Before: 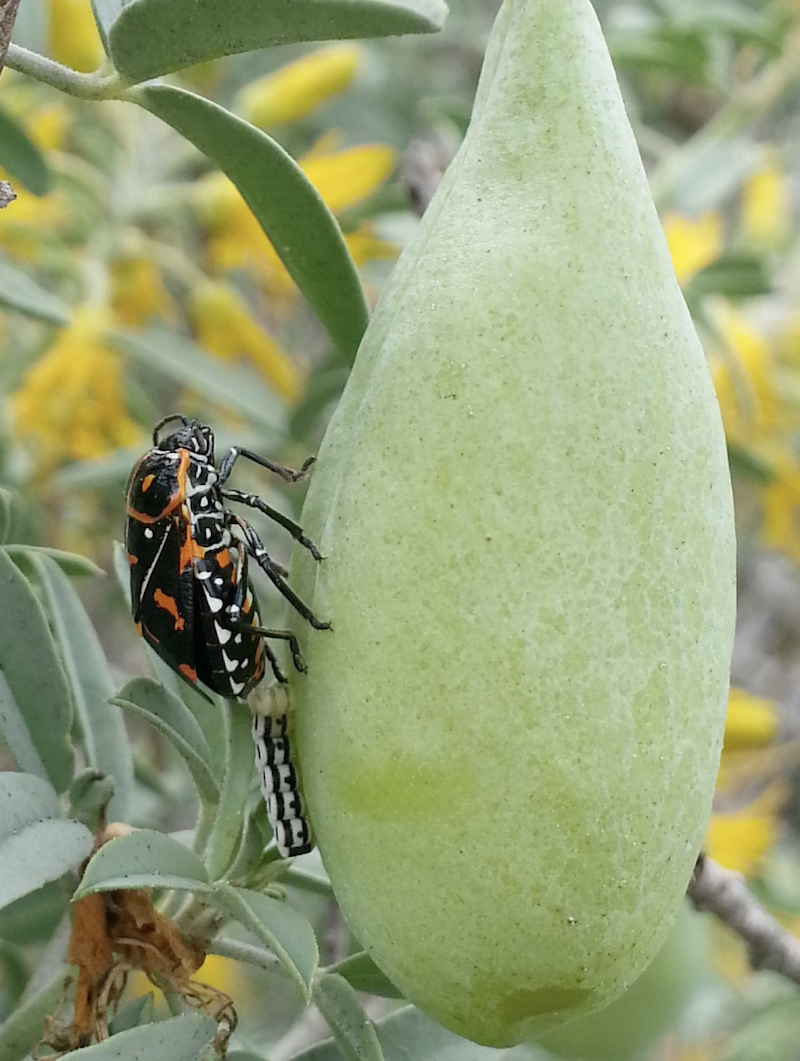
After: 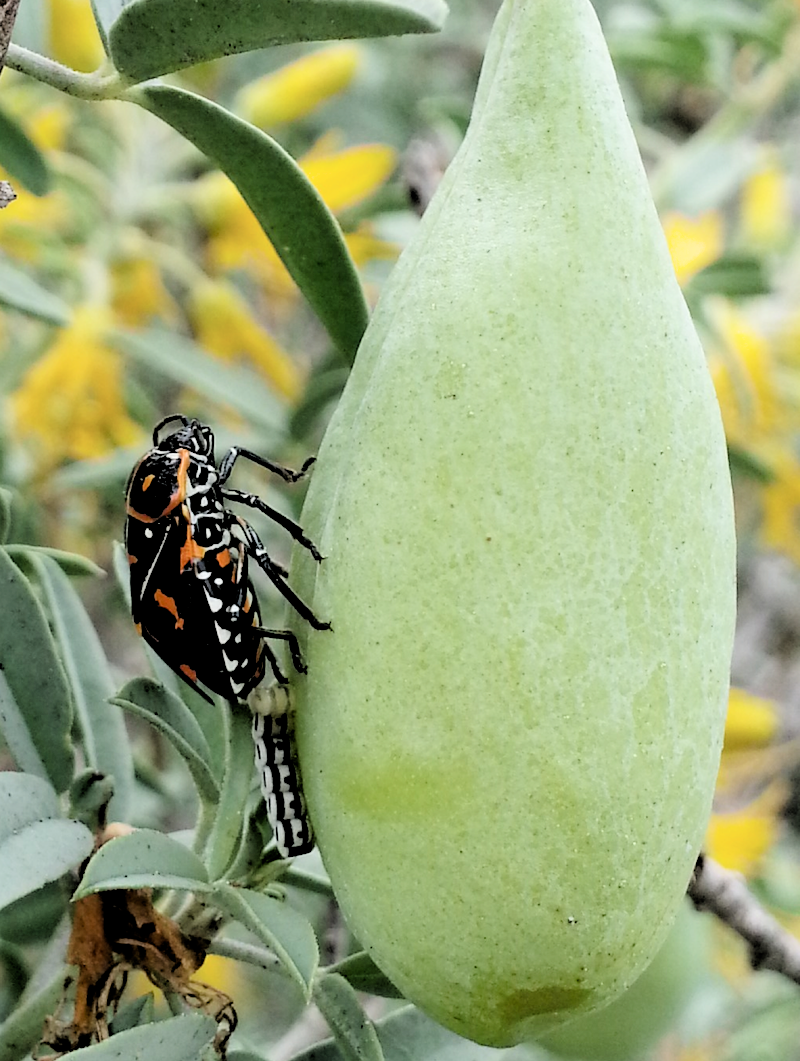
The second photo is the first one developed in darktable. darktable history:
filmic rgb: middle gray luminance 13.79%, black relative exposure -1.87 EV, white relative exposure 3.11 EV, target black luminance 0%, hardness 1.81, latitude 58.69%, contrast 1.731, highlights saturation mix 5.96%, shadows ↔ highlights balance -37.13%, iterations of high-quality reconstruction 10
